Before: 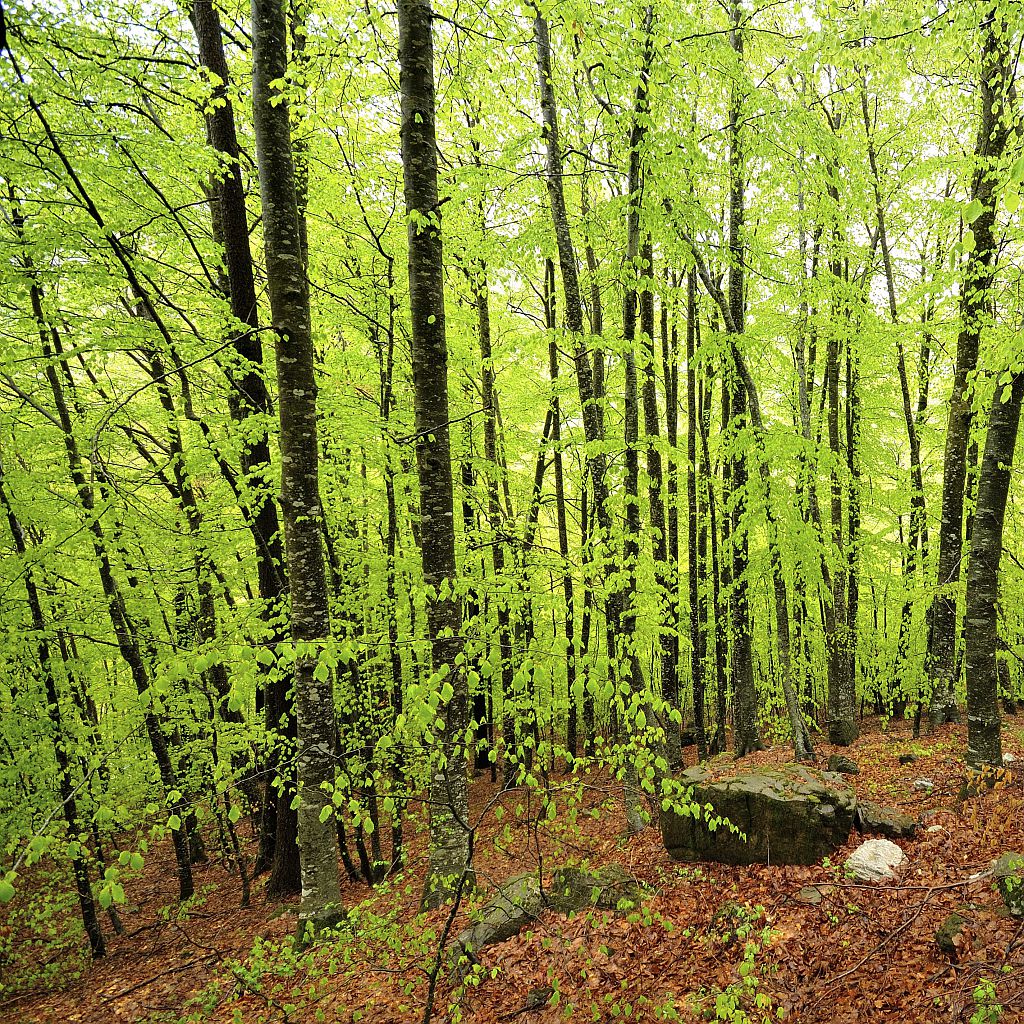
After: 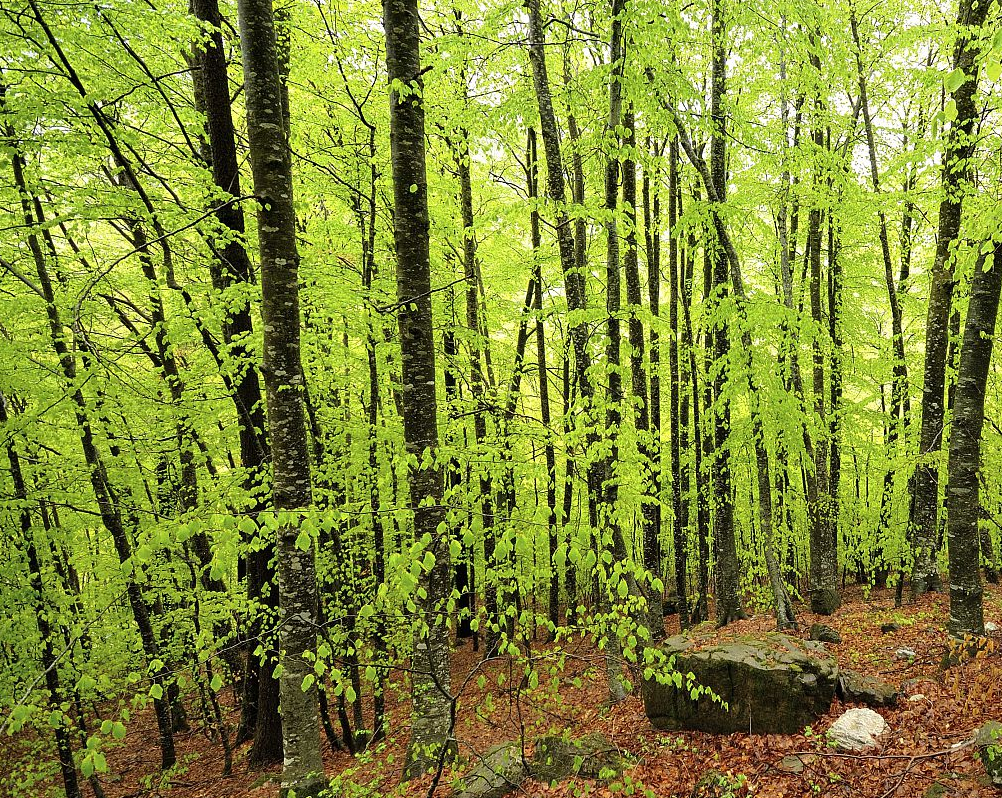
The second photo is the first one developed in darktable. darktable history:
crop and rotate: left 1.814%, top 12.818%, right 0.25%, bottom 9.225%
tone equalizer: on, module defaults
